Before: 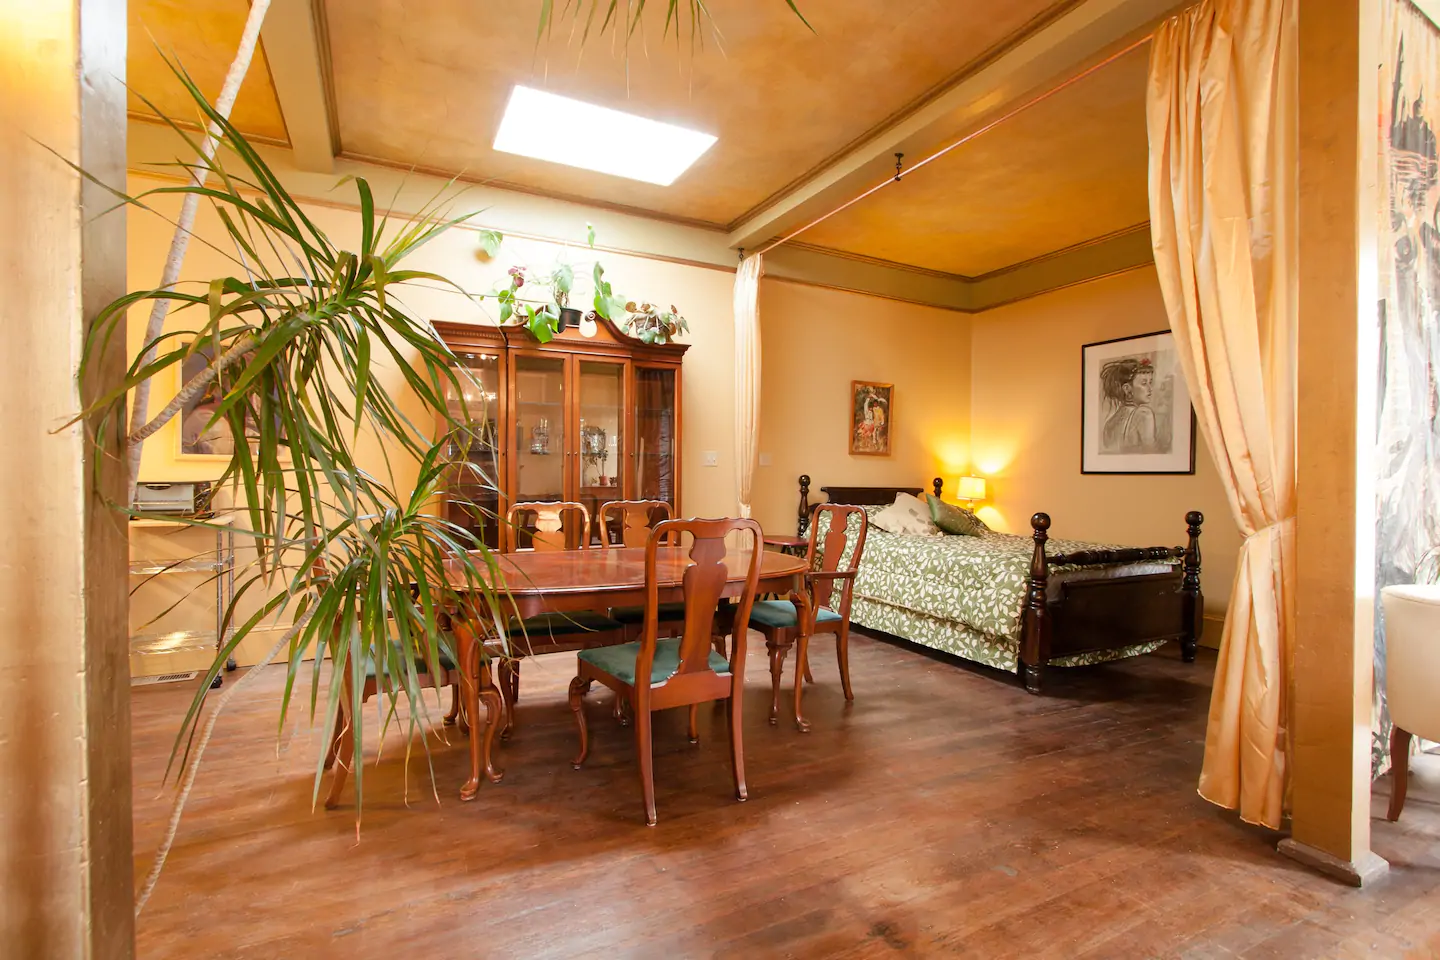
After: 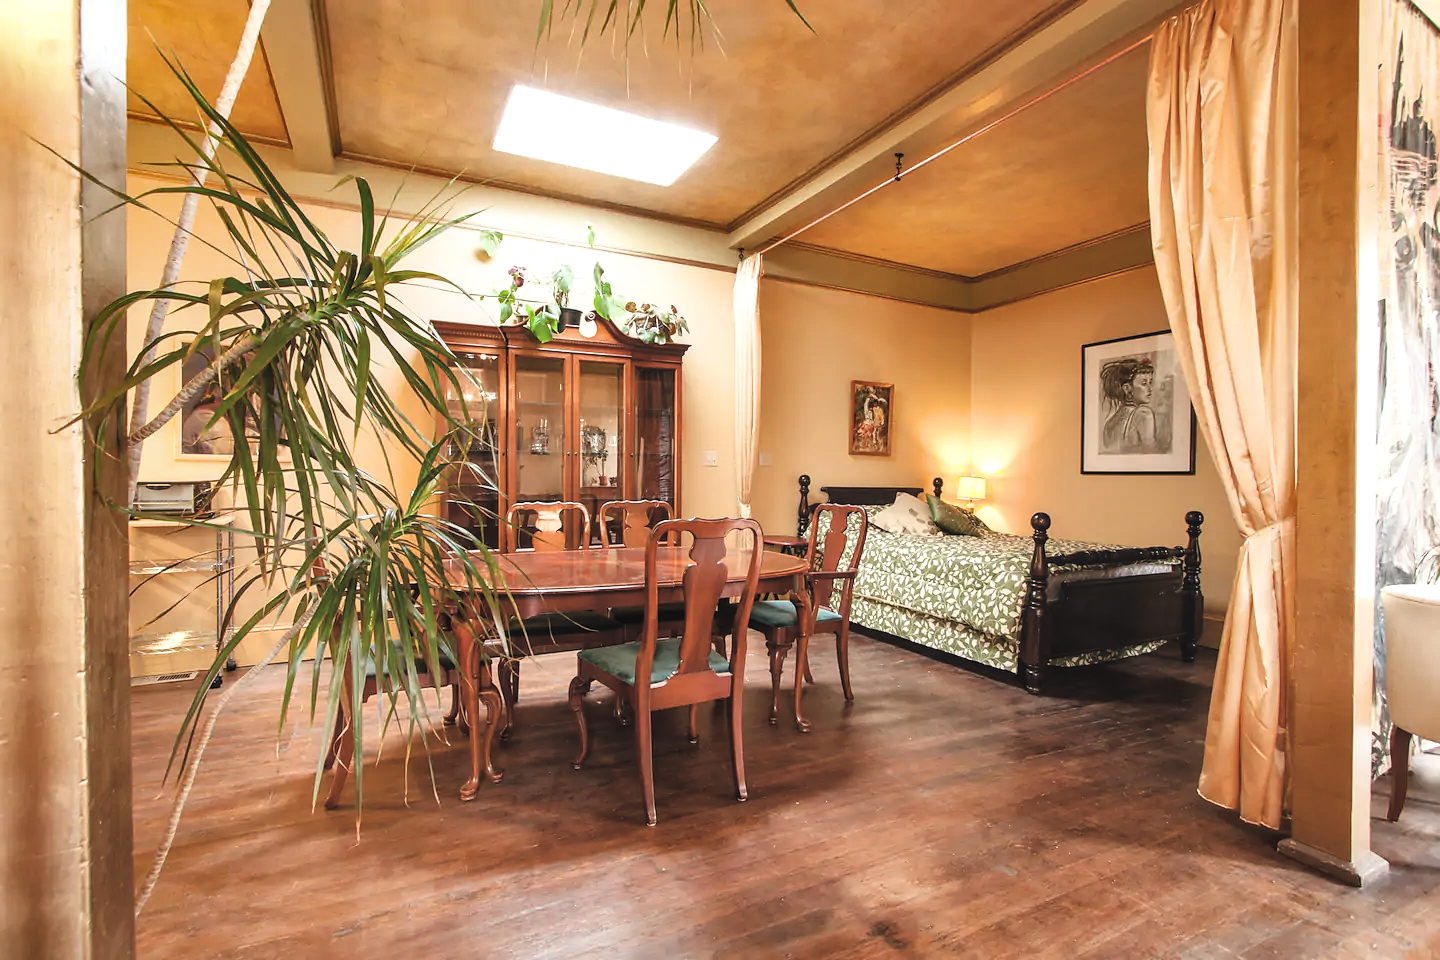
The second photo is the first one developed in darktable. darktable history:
local contrast: on, module defaults
sharpen: radius 1.505, amount 0.399, threshold 1.551
exposure: black level correction -0.028, compensate exposure bias true, compensate highlight preservation false
shadows and highlights: soften with gaussian
filmic rgb: black relative exposure -8.73 EV, white relative exposure 2.66 EV, target black luminance 0%, target white luminance 99.929%, hardness 6.28, latitude 75.42%, contrast 1.316, highlights saturation mix -6.5%
